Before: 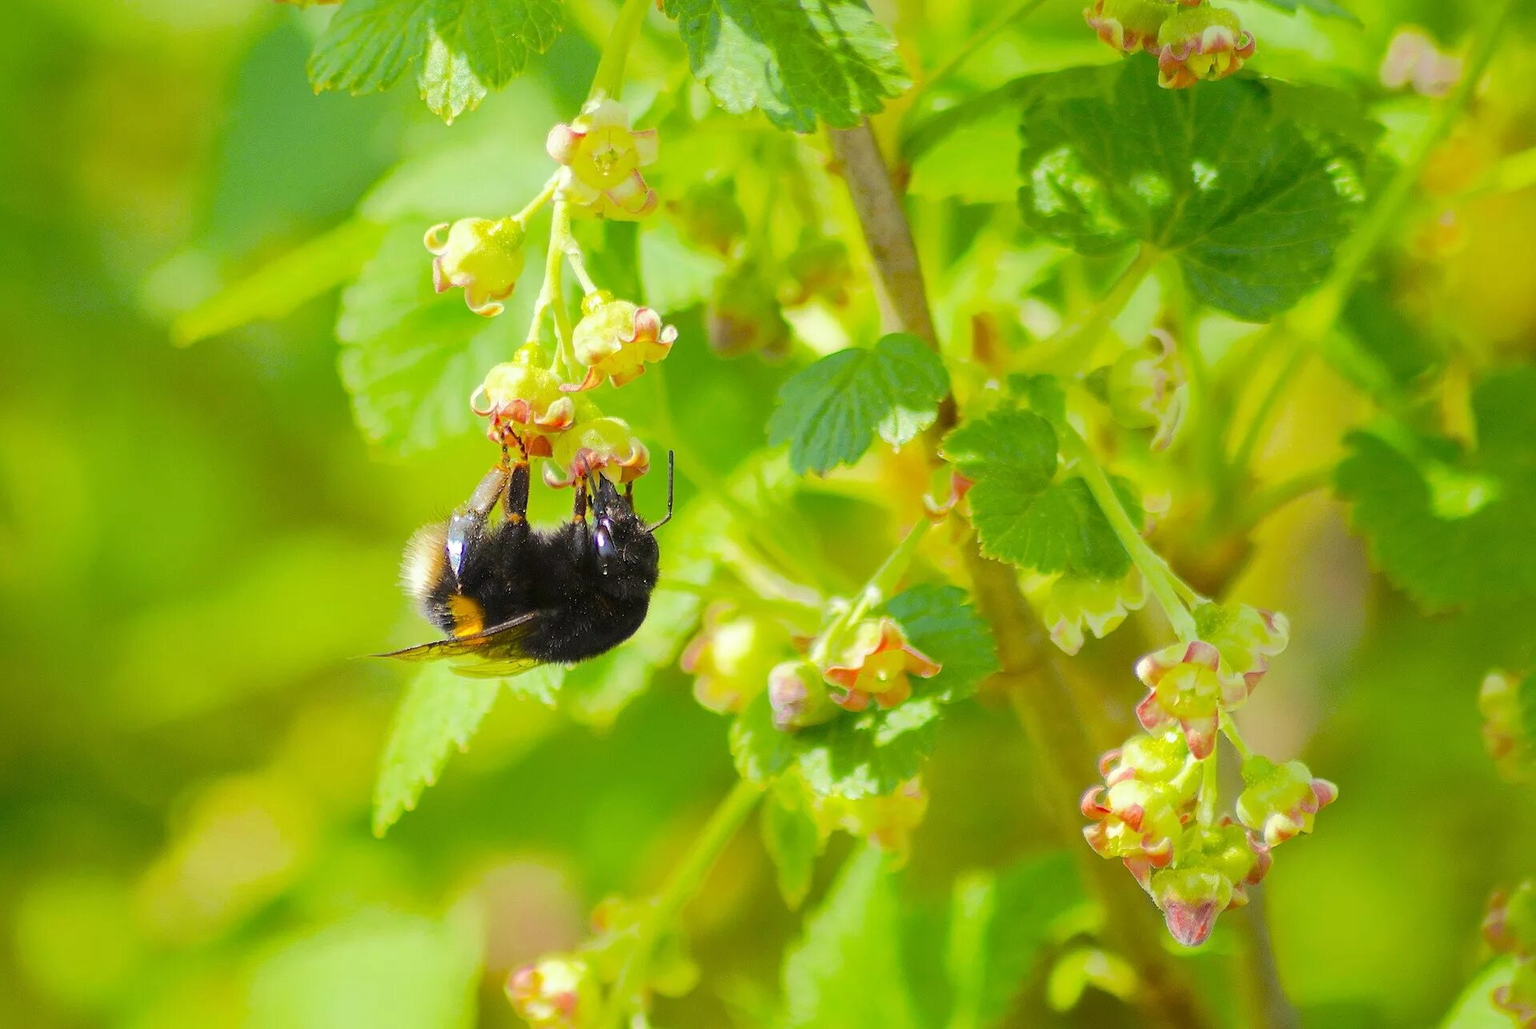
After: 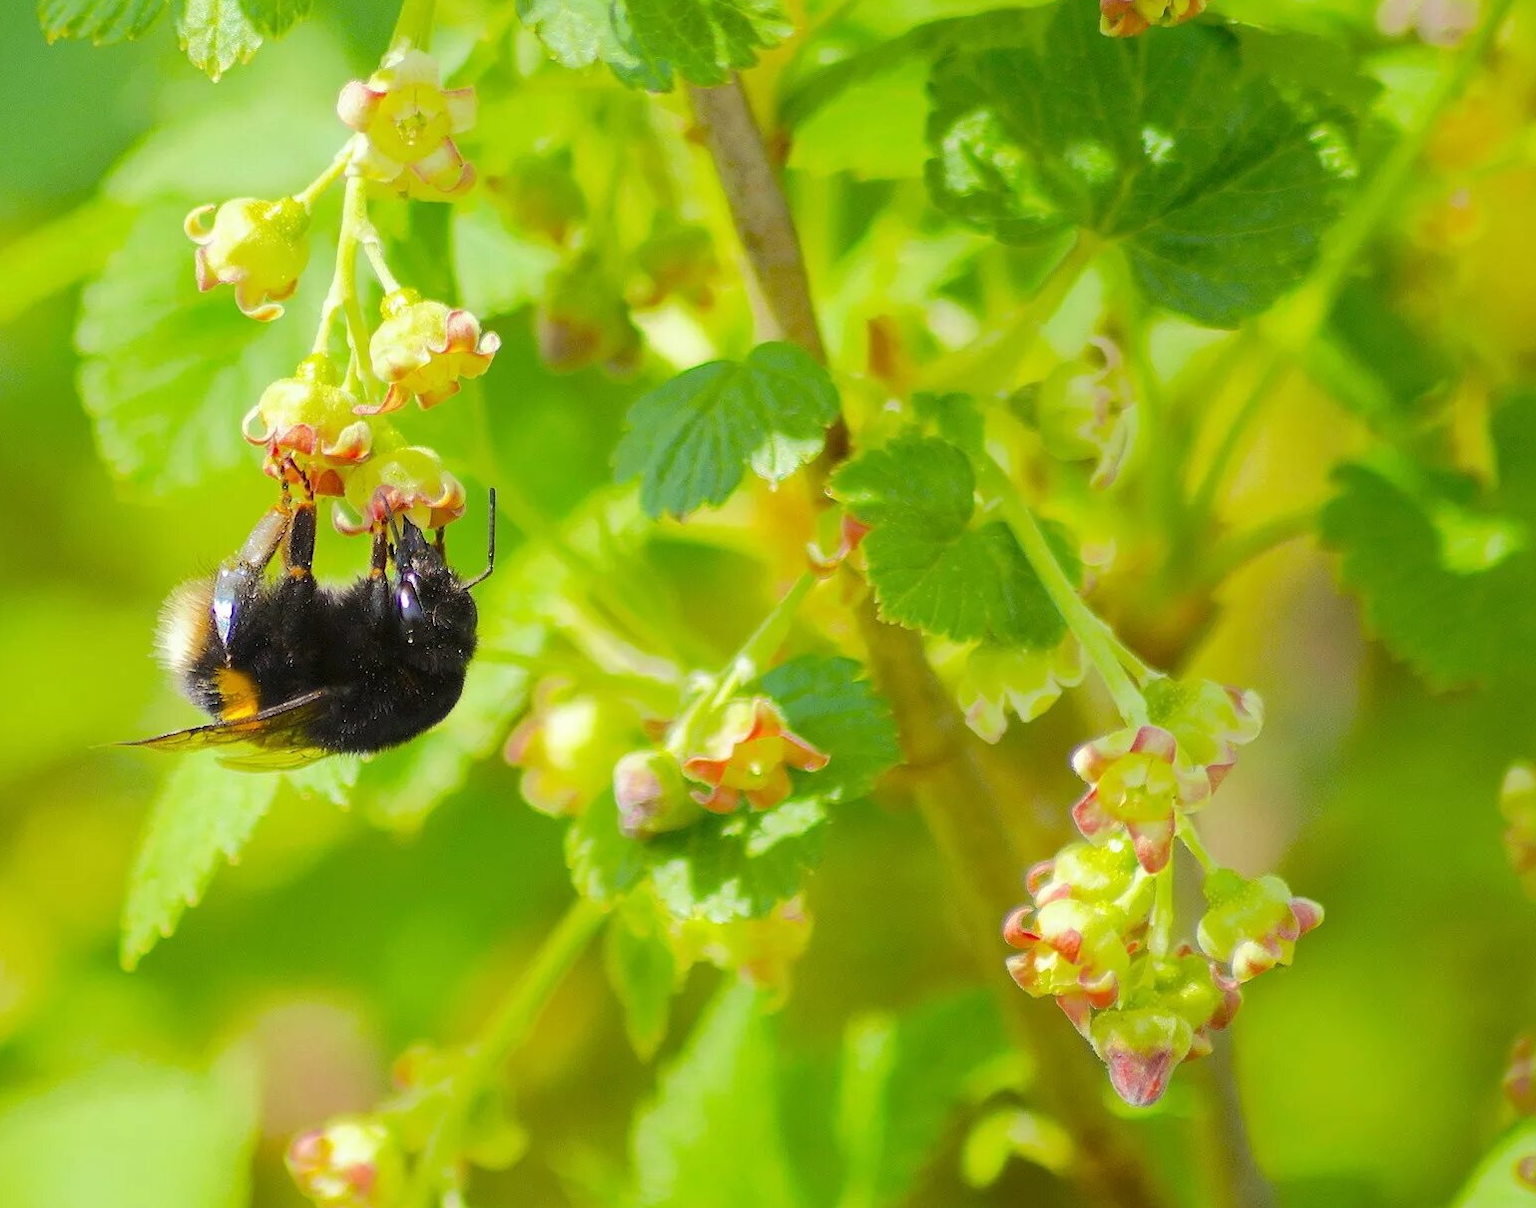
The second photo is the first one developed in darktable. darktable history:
crop and rotate: left 18.033%, top 5.805%, right 1.721%
